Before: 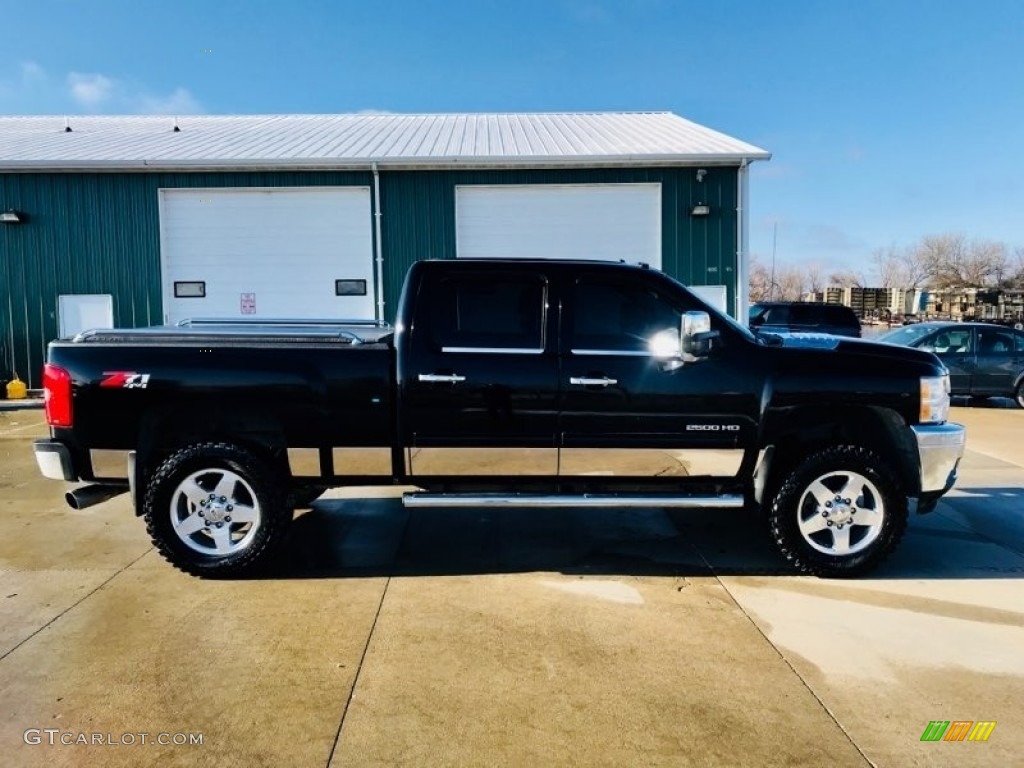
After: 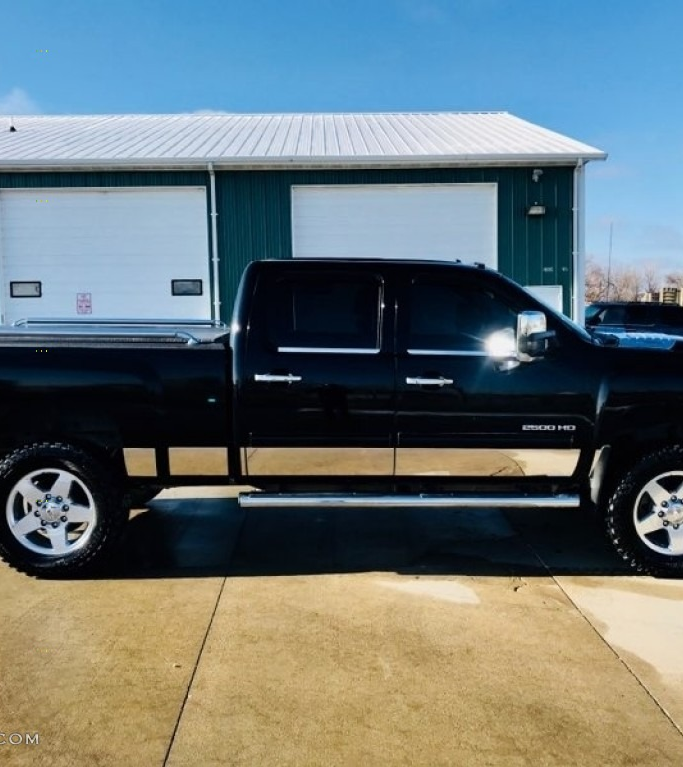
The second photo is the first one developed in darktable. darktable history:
crop and rotate: left 16.038%, right 17.187%
